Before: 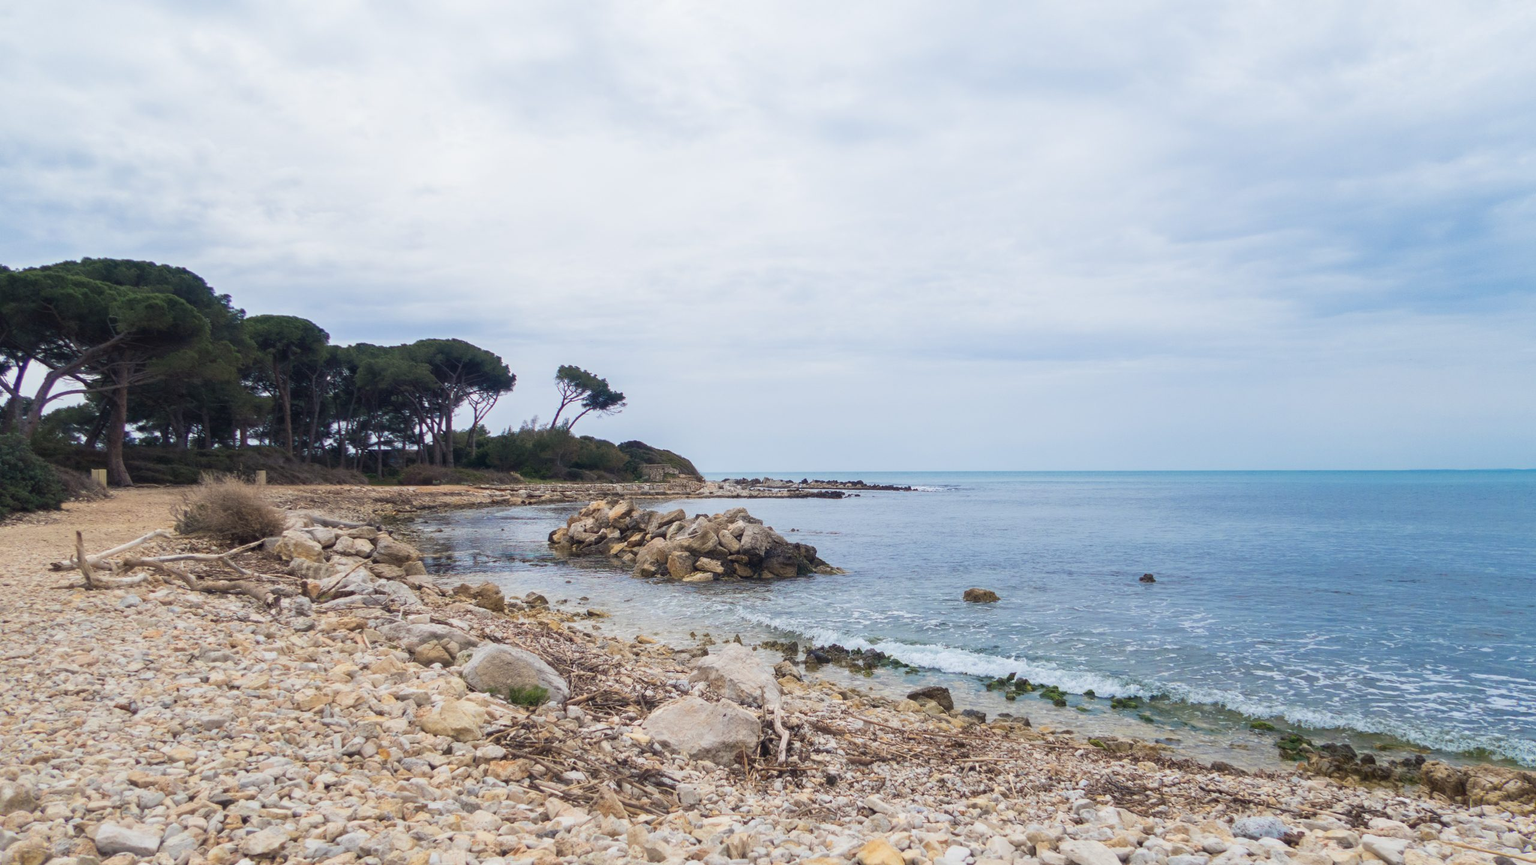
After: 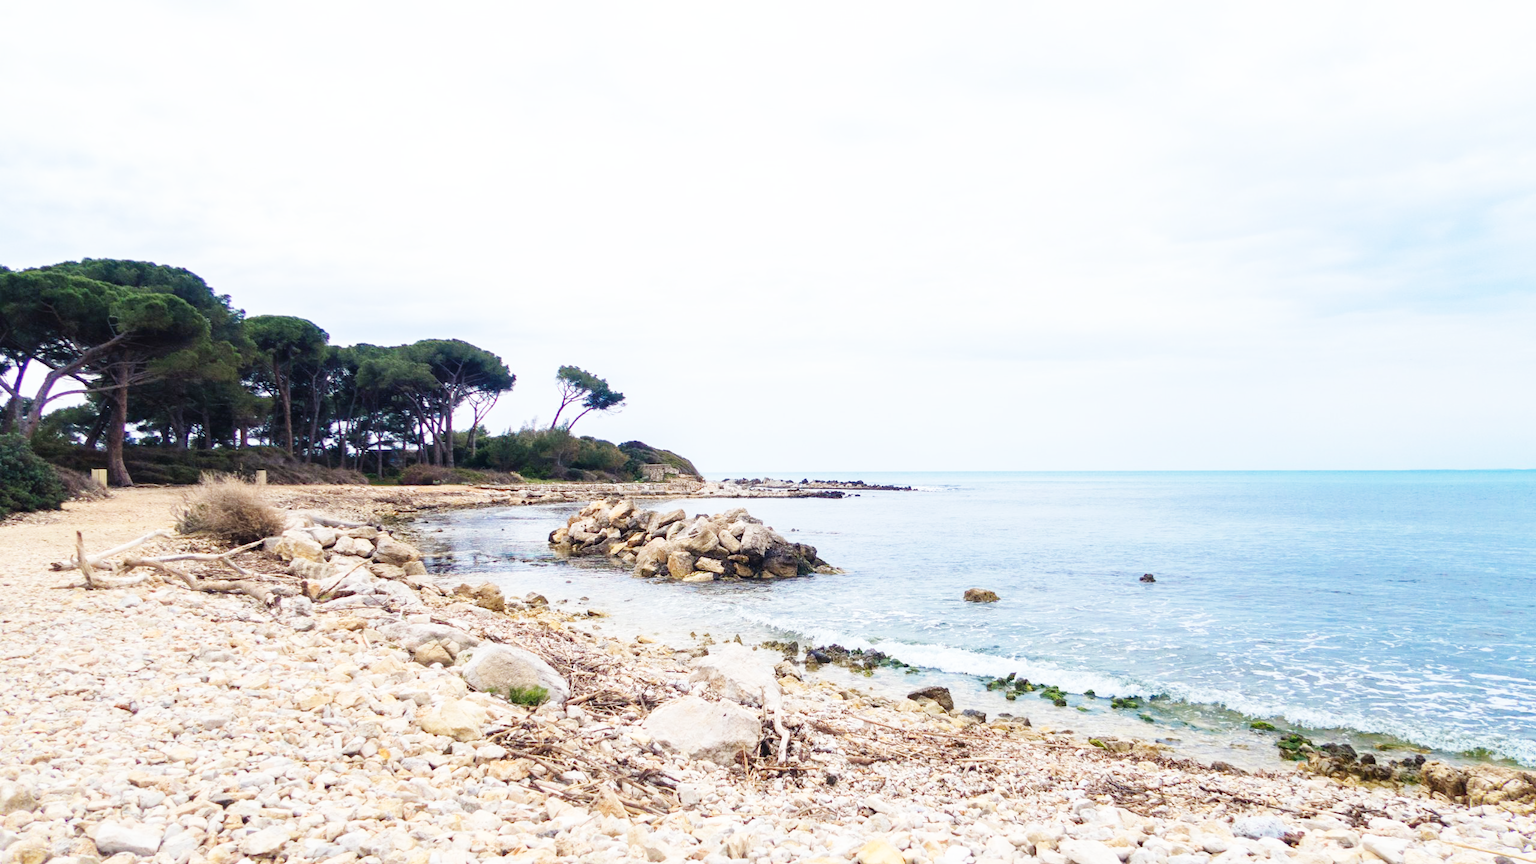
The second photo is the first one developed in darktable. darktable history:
base curve: curves: ch0 [(0, 0.003) (0.001, 0.002) (0.006, 0.004) (0.02, 0.022) (0.048, 0.086) (0.094, 0.234) (0.162, 0.431) (0.258, 0.629) (0.385, 0.8) (0.548, 0.918) (0.751, 0.988) (1, 1)], preserve colors none
